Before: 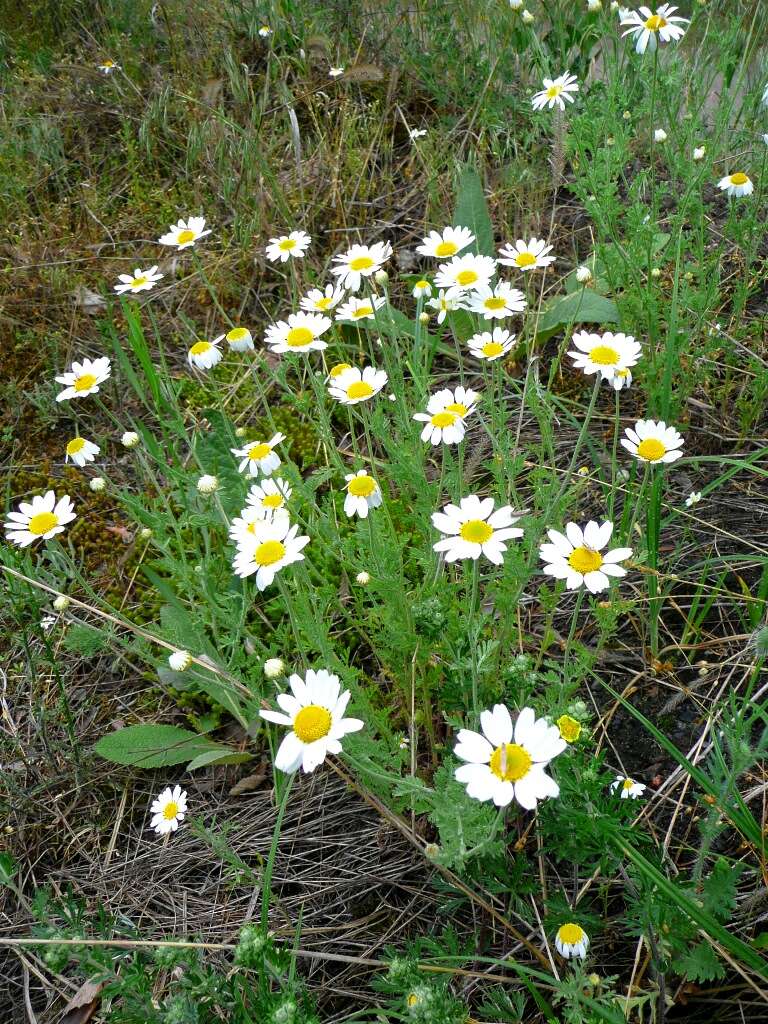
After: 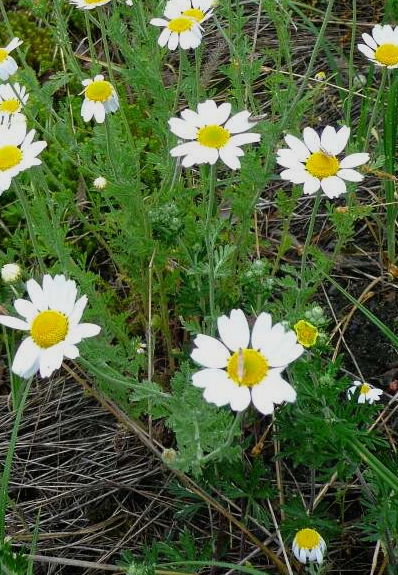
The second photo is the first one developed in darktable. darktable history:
exposure: exposure -0.33 EV, compensate highlight preservation false
local contrast: mode bilateral grid, contrast 100, coarseness 99, detail 91%, midtone range 0.2
crop: left 34.305%, top 38.652%, right 13.852%, bottom 5.115%
